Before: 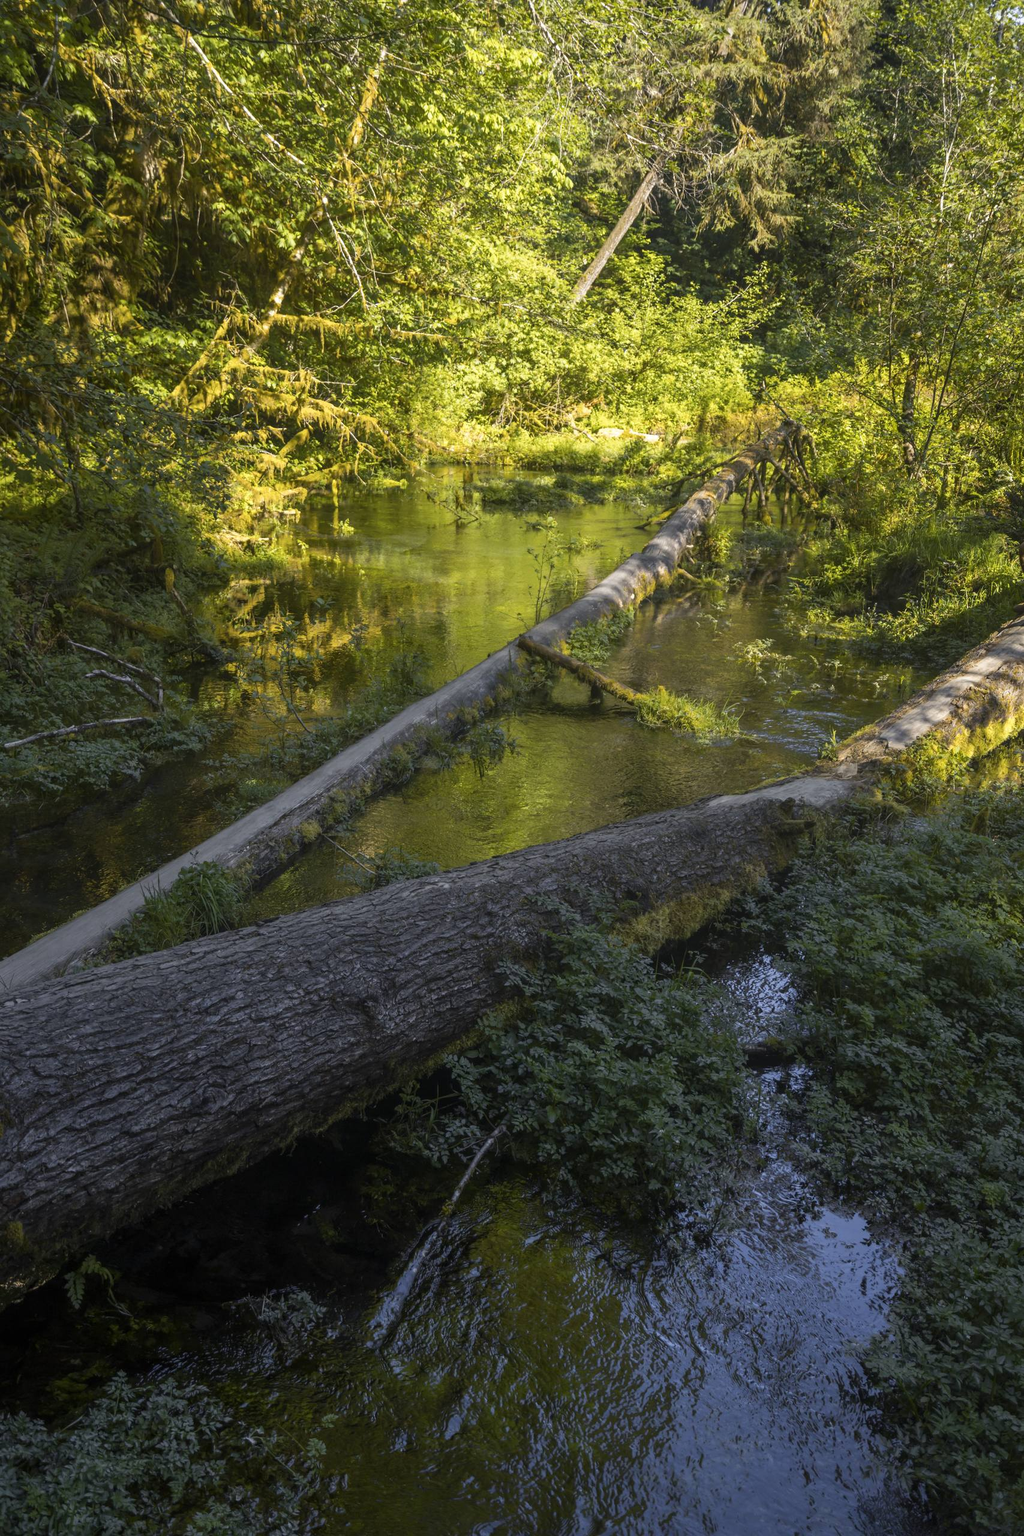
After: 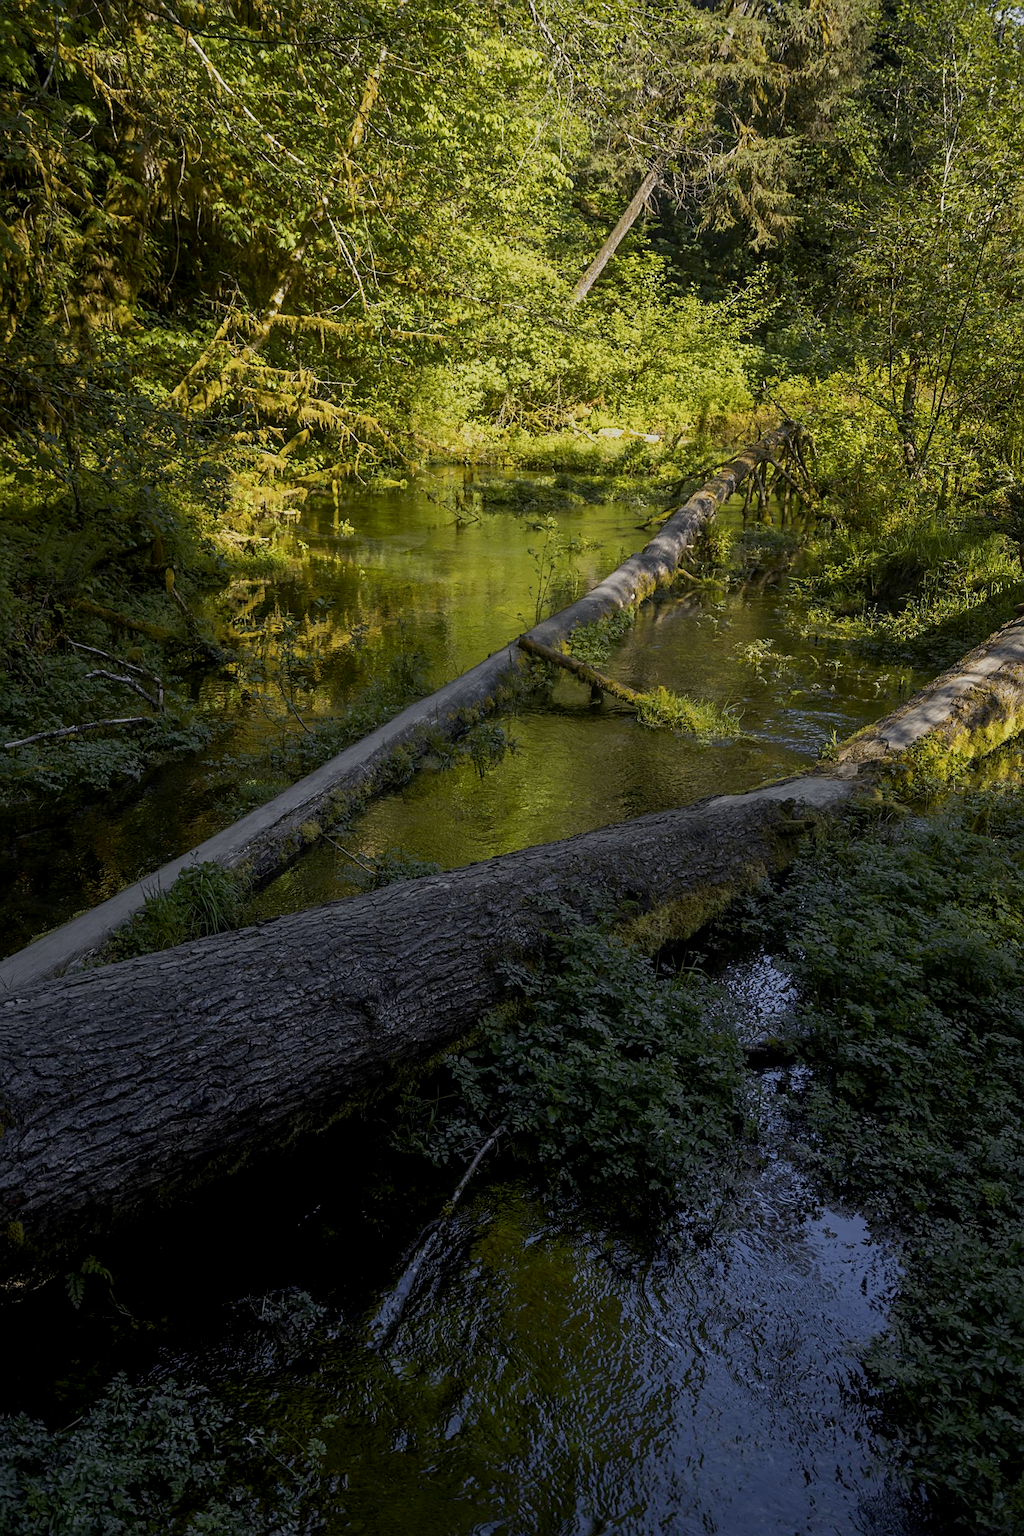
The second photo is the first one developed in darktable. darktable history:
sharpen: on, module defaults
exposure: black level correction 0.009, exposure -0.637 EV, compensate highlight preservation false
